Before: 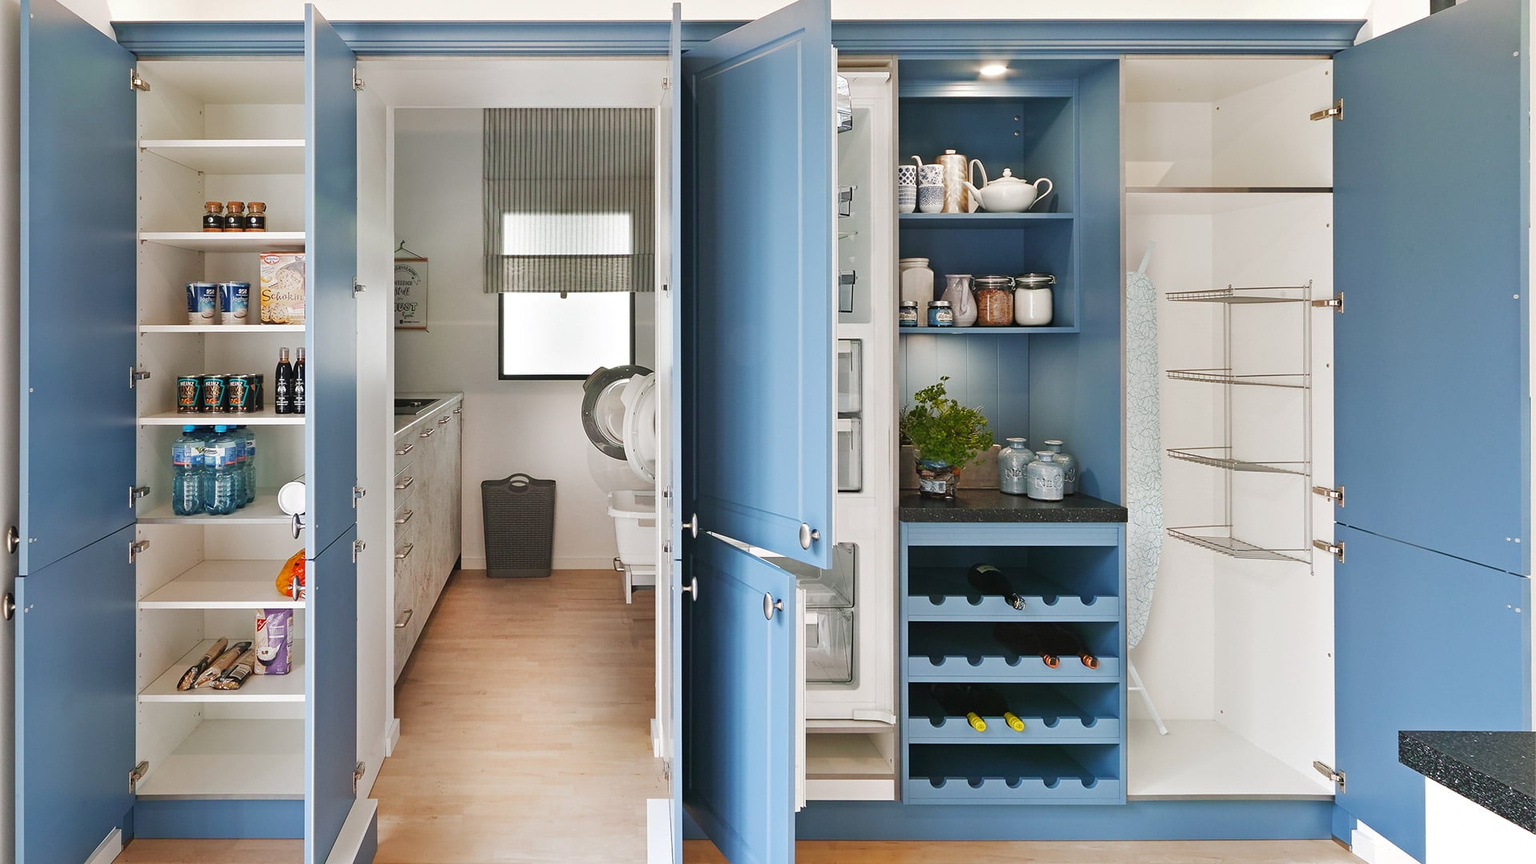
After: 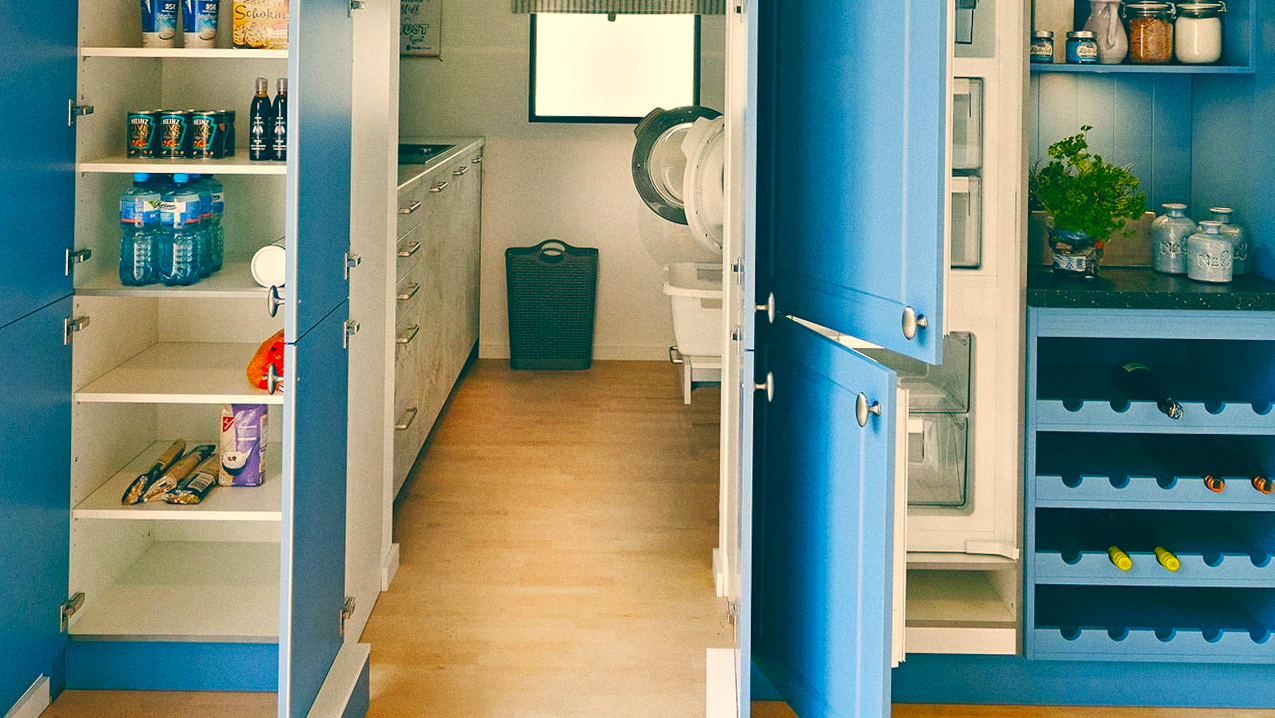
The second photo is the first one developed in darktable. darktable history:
grain: on, module defaults
crop and rotate: angle -0.82°, left 3.85%, top 31.828%, right 27.992%
color balance: lift [1.005, 0.99, 1.007, 1.01], gamma [1, 0.979, 1.011, 1.021], gain [0.923, 1.098, 1.025, 0.902], input saturation 90.45%, contrast 7.73%, output saturation 105.91%
color contrast: green-magenta contrast 1.55, blue-yellow contrast 1.83
